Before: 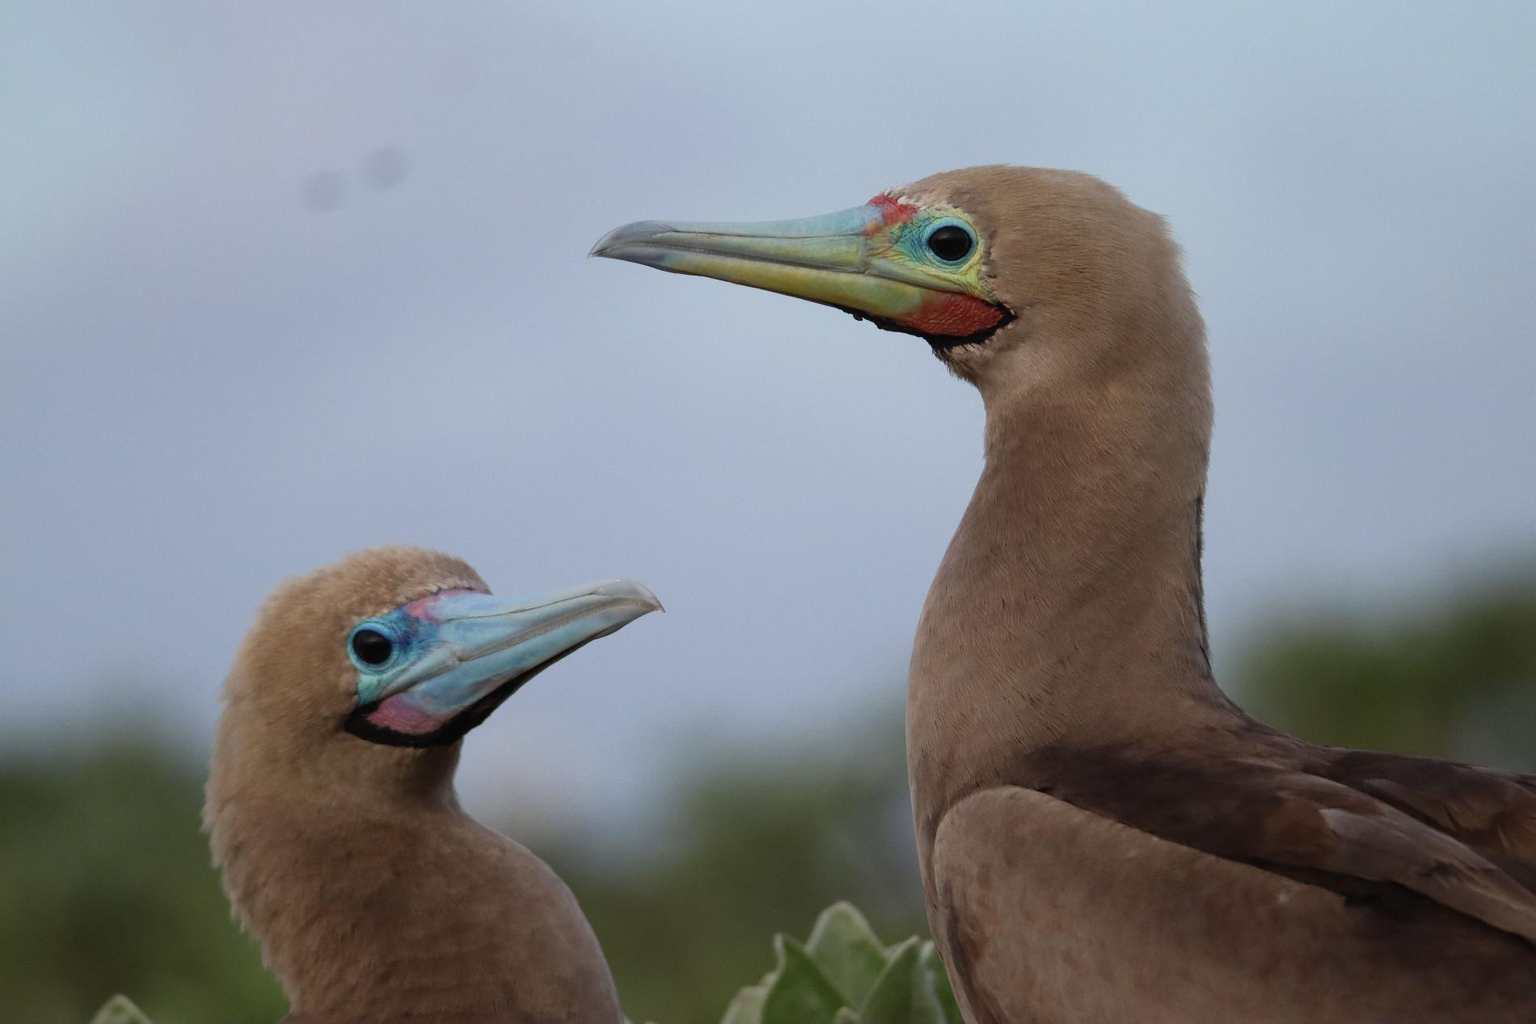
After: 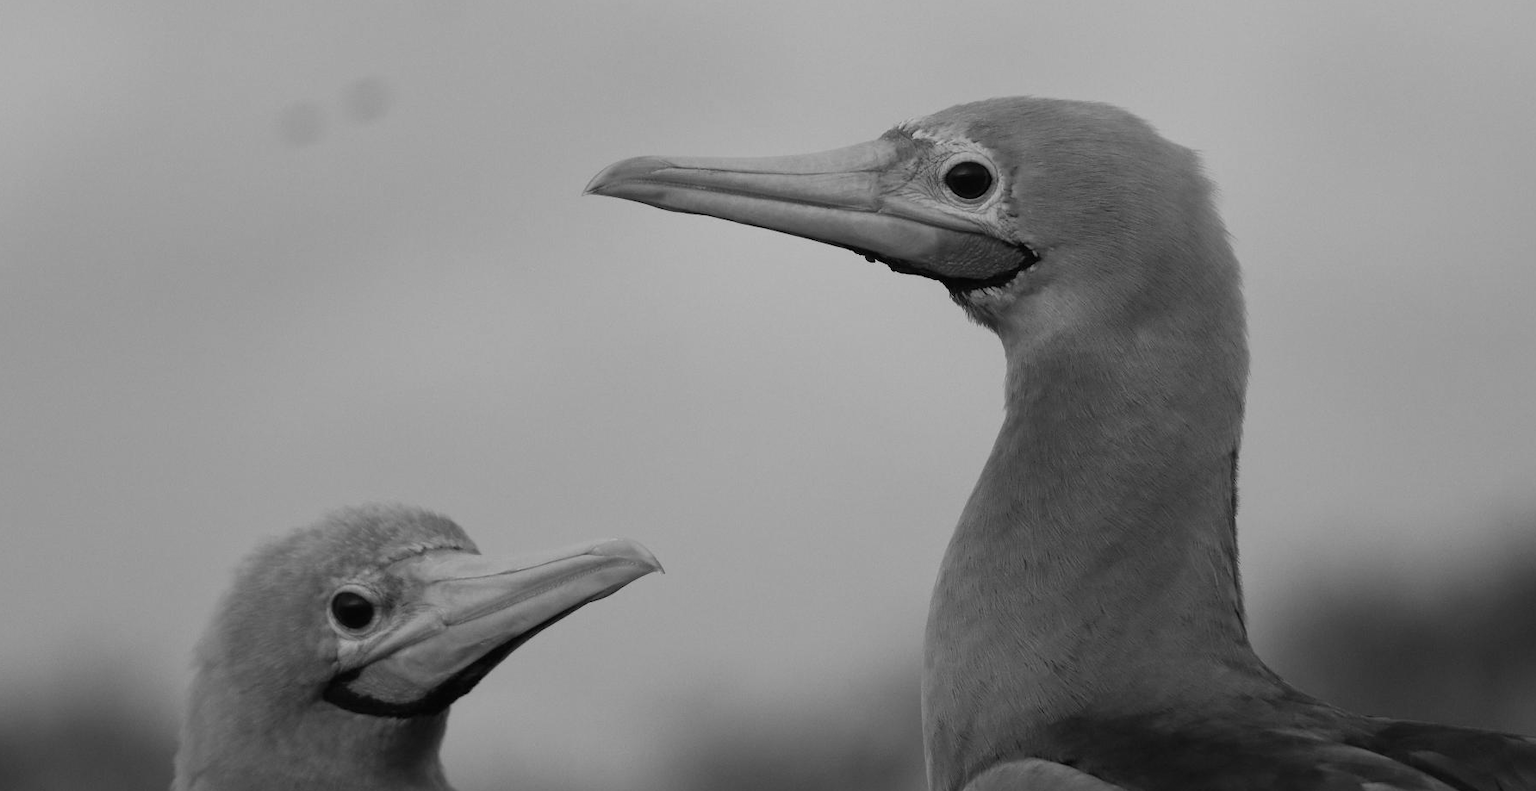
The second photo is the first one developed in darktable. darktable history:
crop: left 2.737%, top 7.287%, right 3.421%, bottom 20.179%
monochrome: a -74.22, b 78.2
